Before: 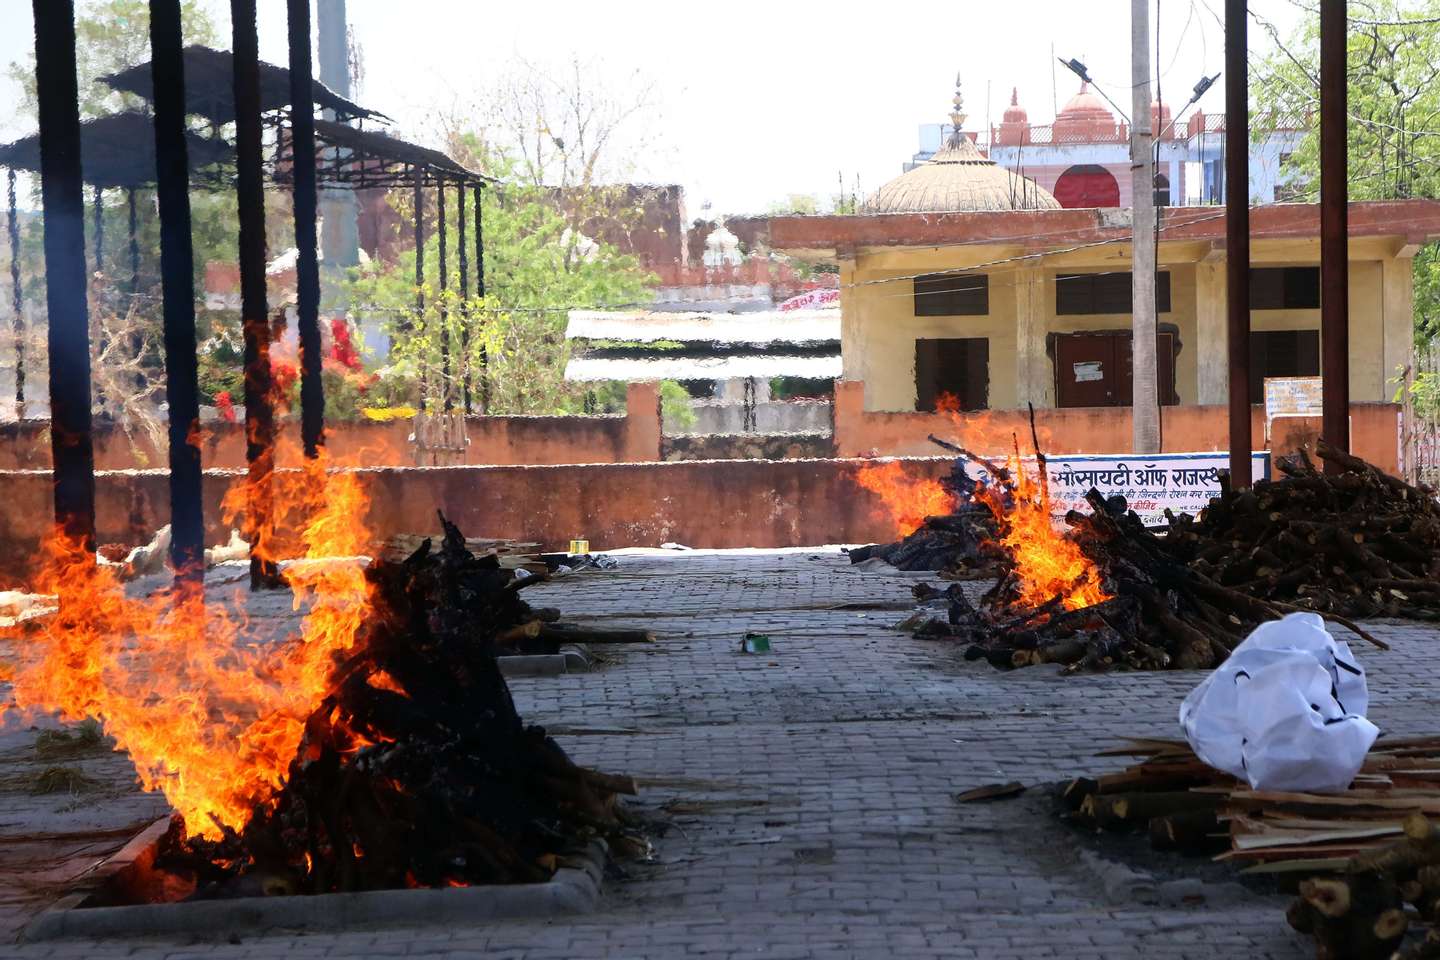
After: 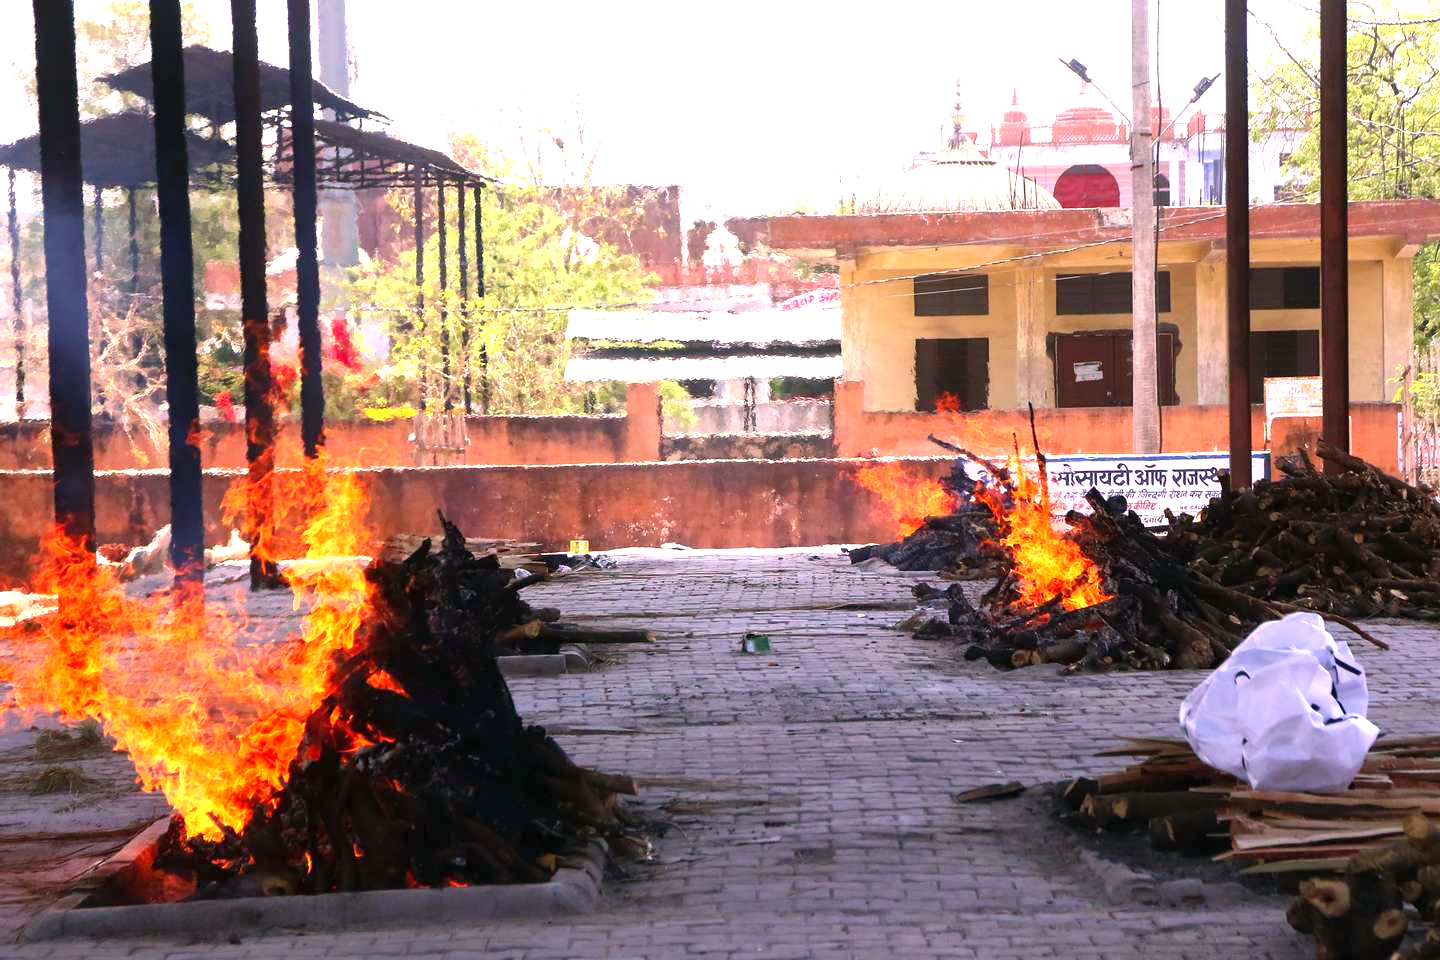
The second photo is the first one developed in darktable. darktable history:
shadows and highlights: shadows 25.6, highlights -25.52
color correction: highlights a* 14.57, highlights b* 4.9
exposure: black level correction 0, exposure 0.891 EV, compensate highlight preservation false
